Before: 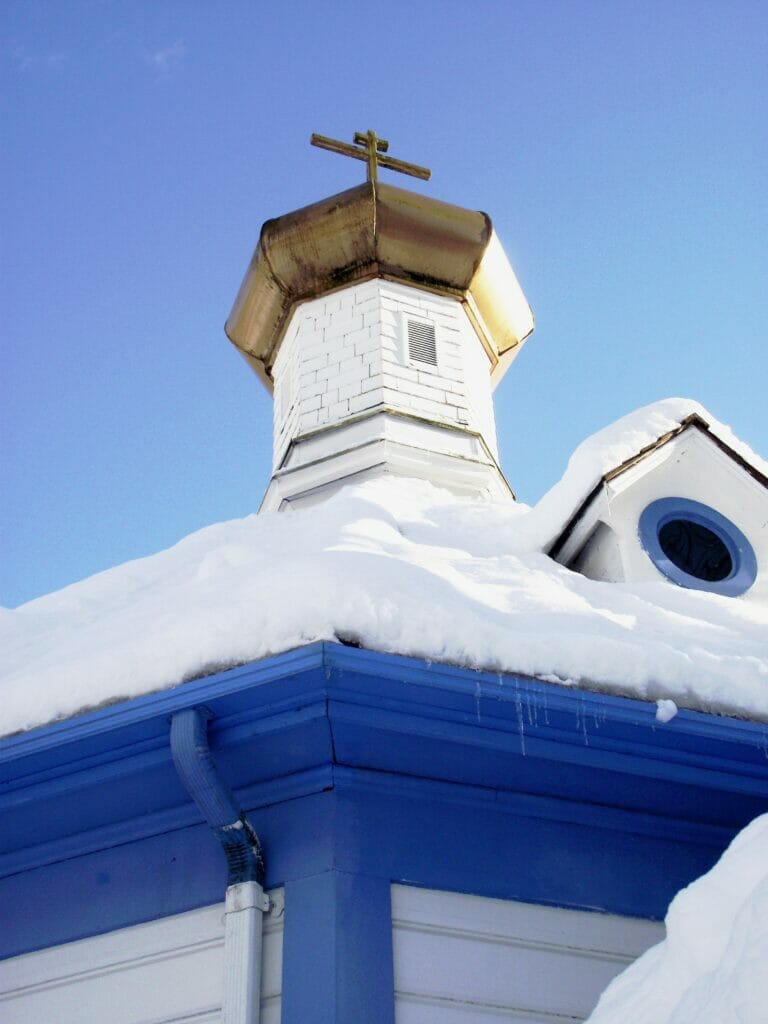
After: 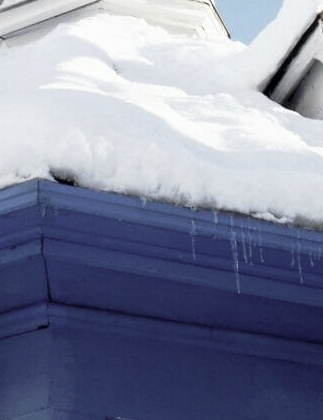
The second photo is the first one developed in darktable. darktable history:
crop: left 37.221%, top 45.169%, right 20.63%, bottom 13.777%
exposure: exposure 0.078 EV, compensate highlight preservation false
color correction: saturation 0.57
